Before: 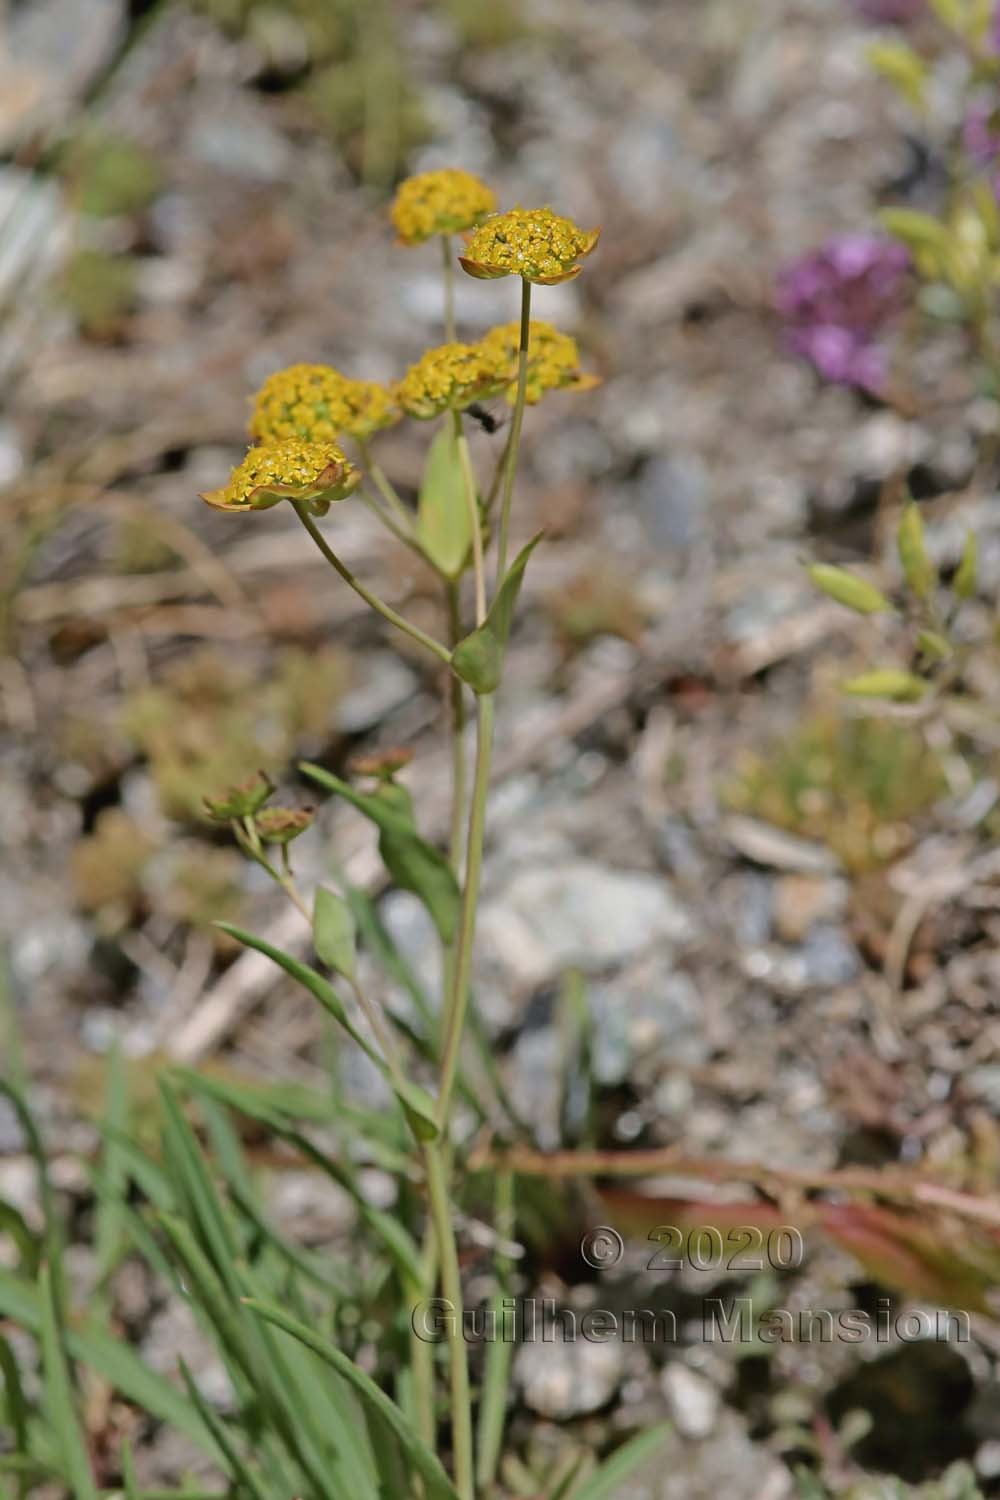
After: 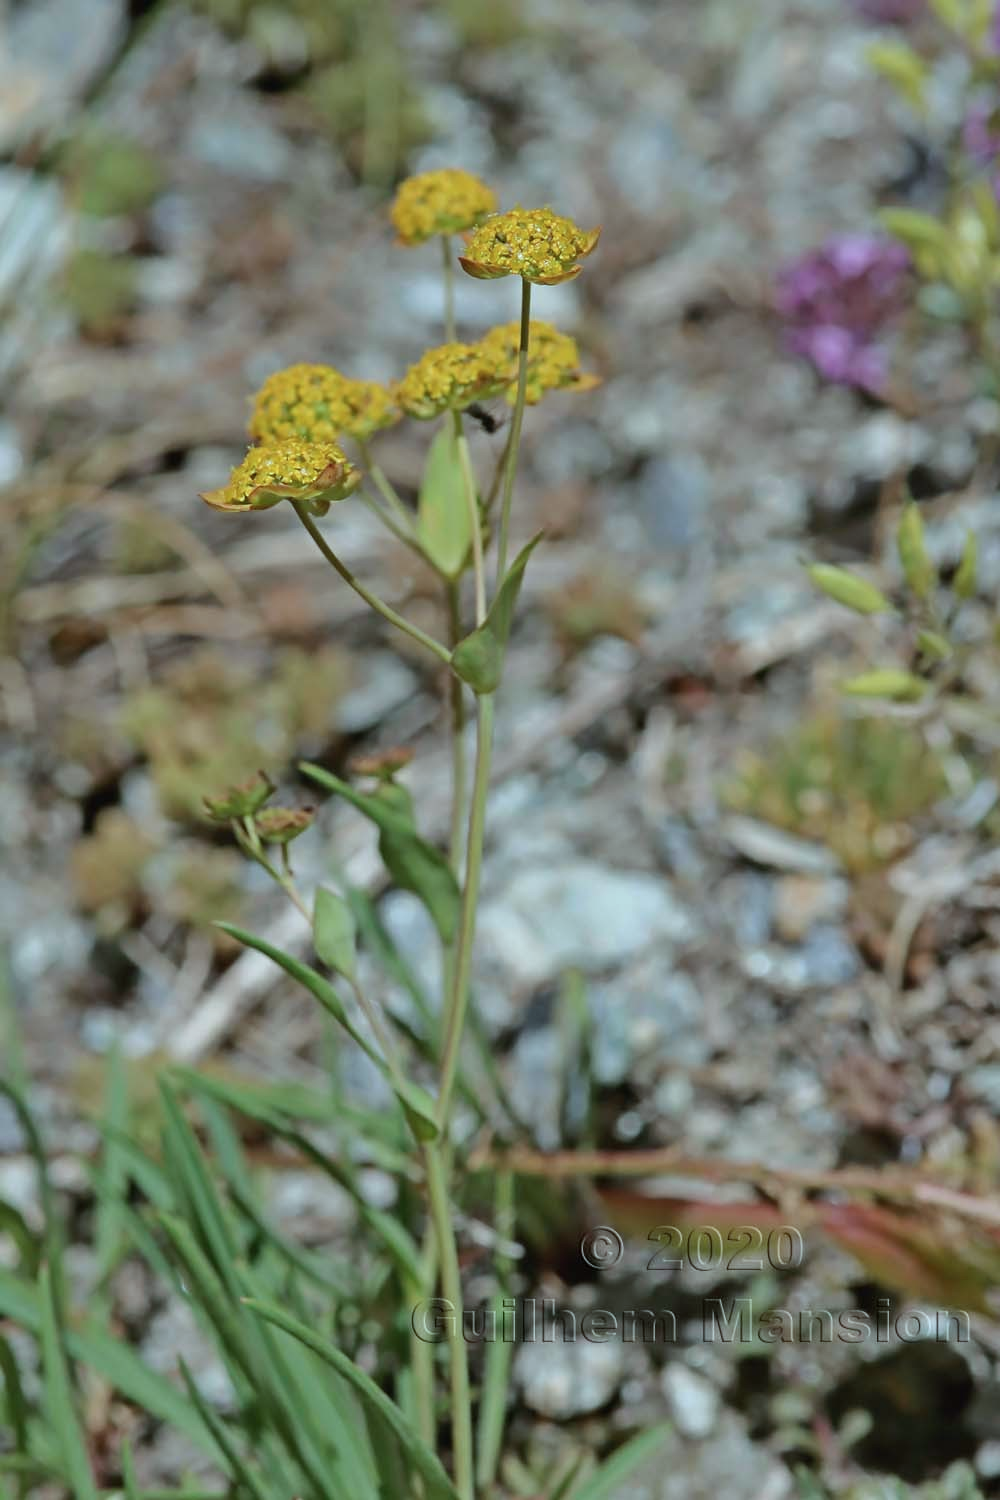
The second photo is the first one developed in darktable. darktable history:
color correction: highlights a* -10.25, highlights b* -10.18
